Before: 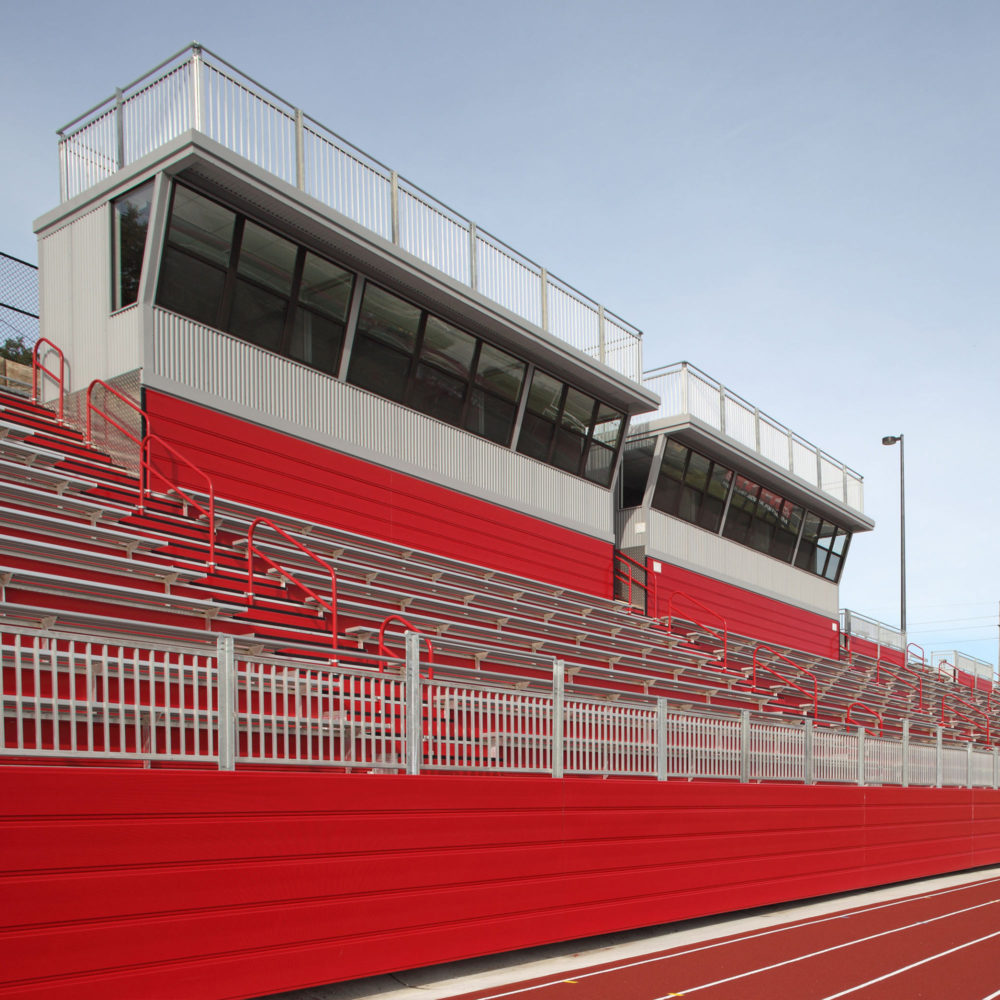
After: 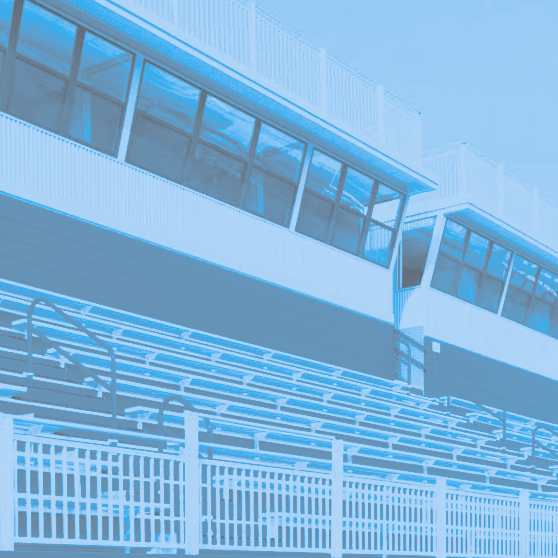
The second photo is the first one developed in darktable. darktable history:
crop and rotate: left 22.13%, top 22.054%, right 22.026%, bottom 22.102%
contrast brightness saturation: contrast -0.26, saturation -0.43
monochrome: a -3.63, b -0.465
split-toning: shadows › hue 220°, shadows › saturation 0.64, highlights › hue 220°, highlights › saturation 0.64, balance 0, compress 5.22%
filmic rgb: middle gray luminance 2.5%, black relative exposure -10 EV, white relative exposure 7 EV, threshold 6 EV, dynamic range scaling 10%, target black luminance 0%, hardness 3.19, latitude 44.39%, contrast 0.682, highlights saturation mix 5%, shadows ↔ highlights balance 13.63%, add noise in highlights 0, color science v3 (2019), use custom middle-gray values true, iterations of high-quality reconstruction 0, contrast in highlights soft, enable highlight reconstruction true
tone equalizer: -8 EV -0.001 EV, -7 EV 0.001 EV, -6 EV -0.002 EV, -5 EV -0.003 EV, -4 EV -0.062 EV, -3 EV -0.222 EV, -2 EV -0.267 EV, -1 EV 0.105 EV, +0 EV 0.303 EV
exposure: exposure 2 EV, compensate highlight preservation false
